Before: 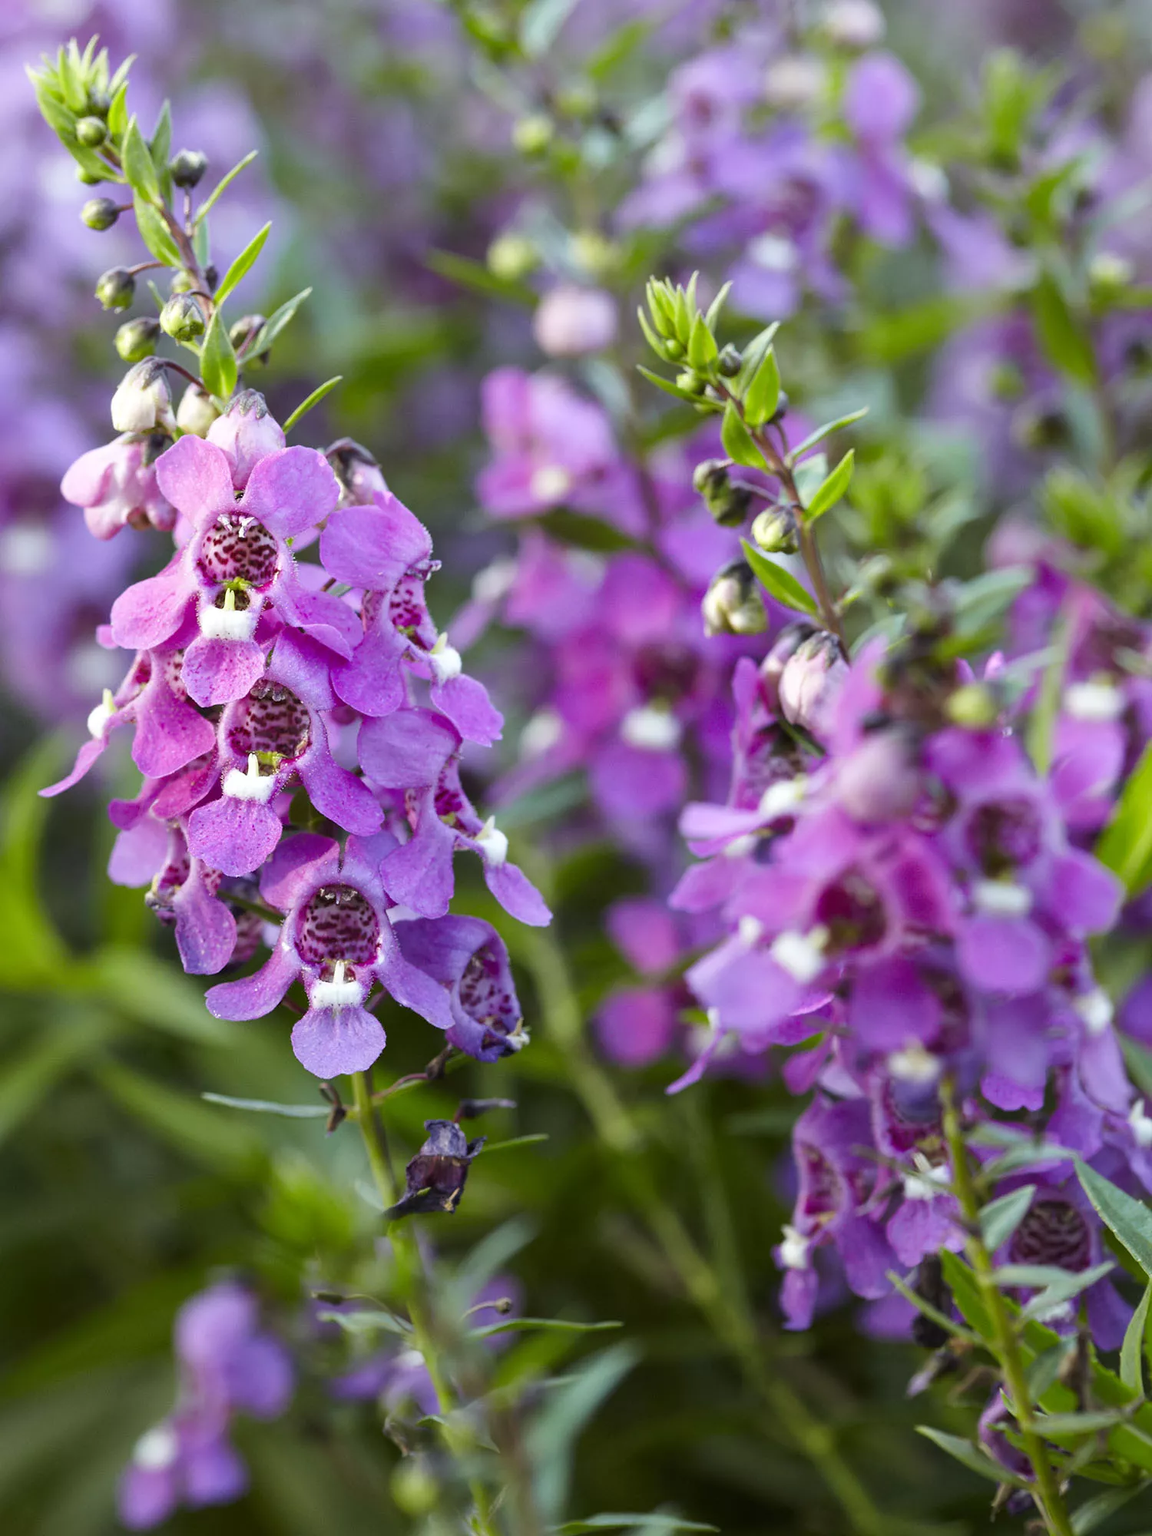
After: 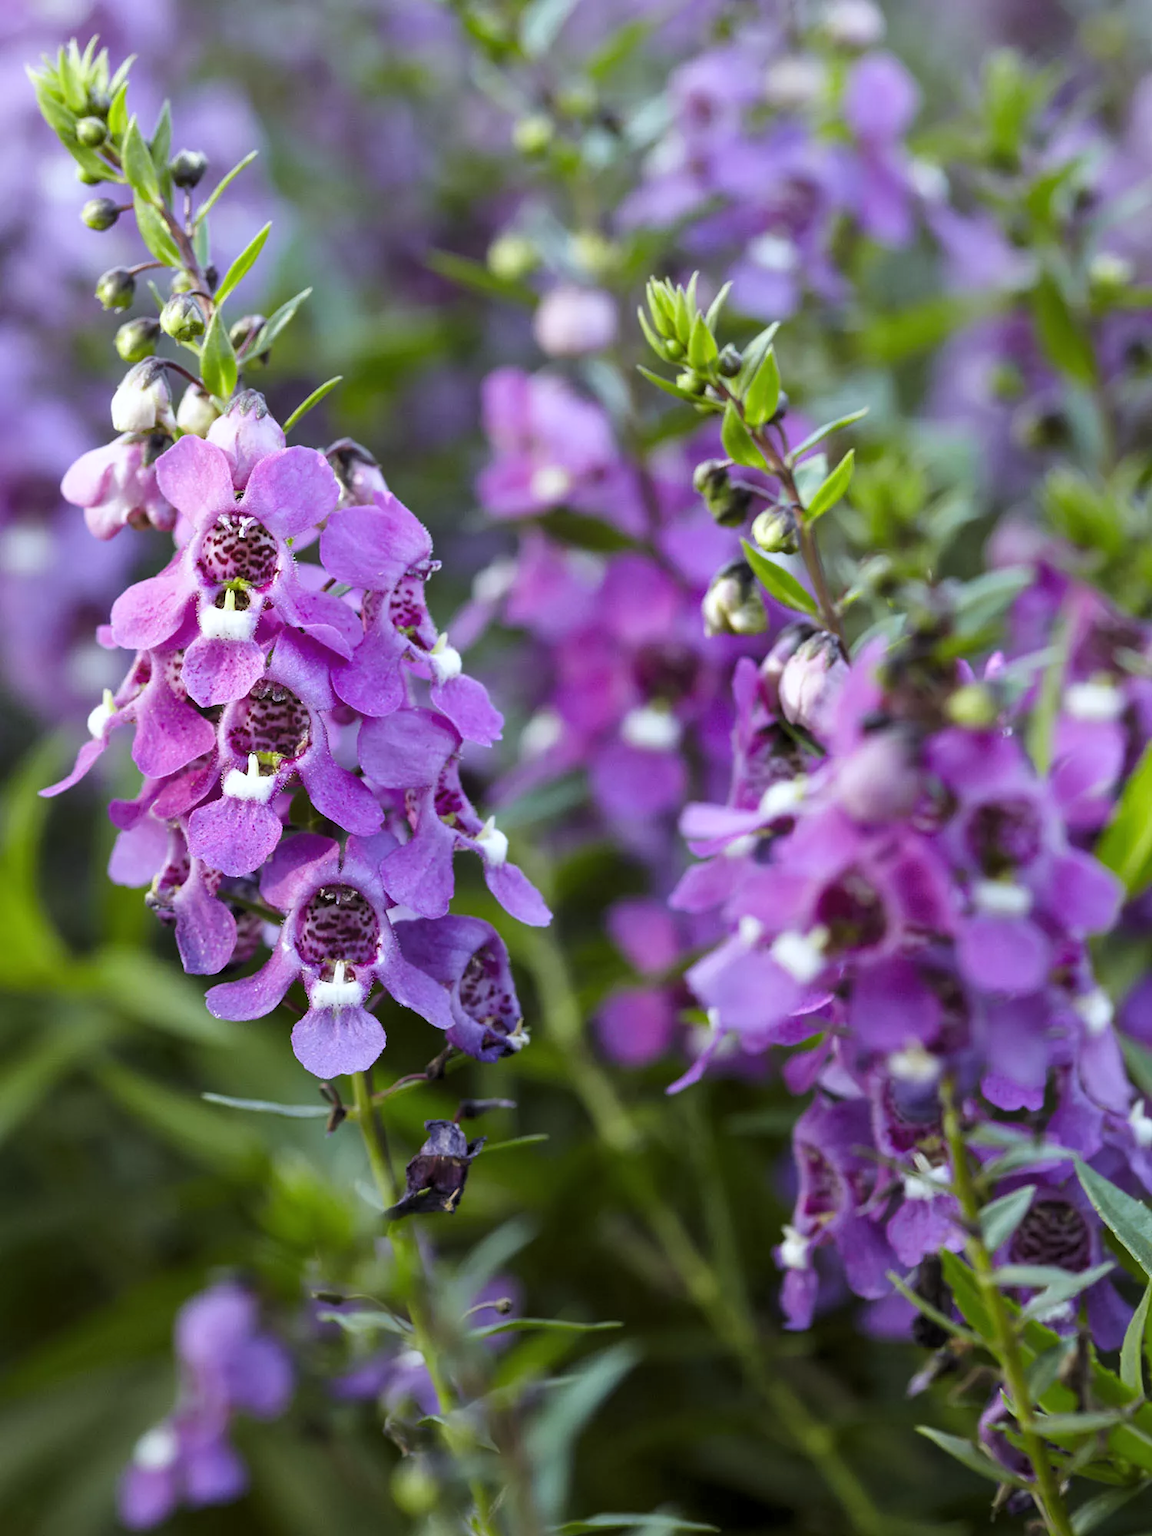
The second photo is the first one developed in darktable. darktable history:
white balance: red 0.98, blue 1.034
levels: mode automatic, black 0.023%, white 99.97%, levels [0.062, 0.494, 0.925]
